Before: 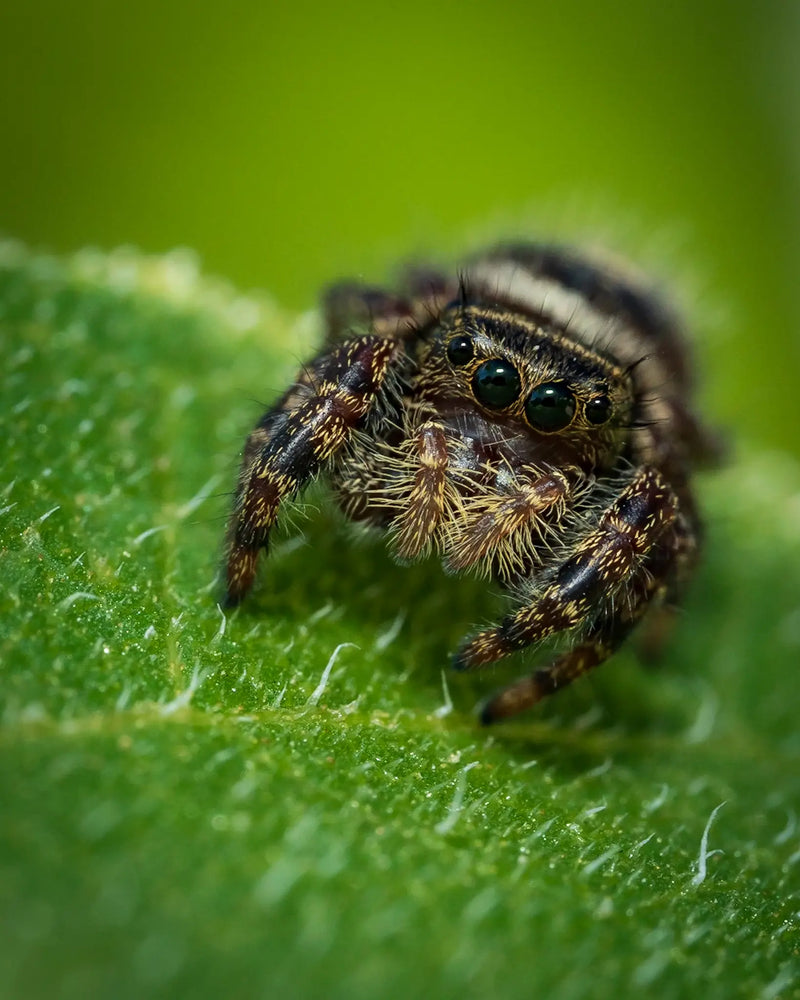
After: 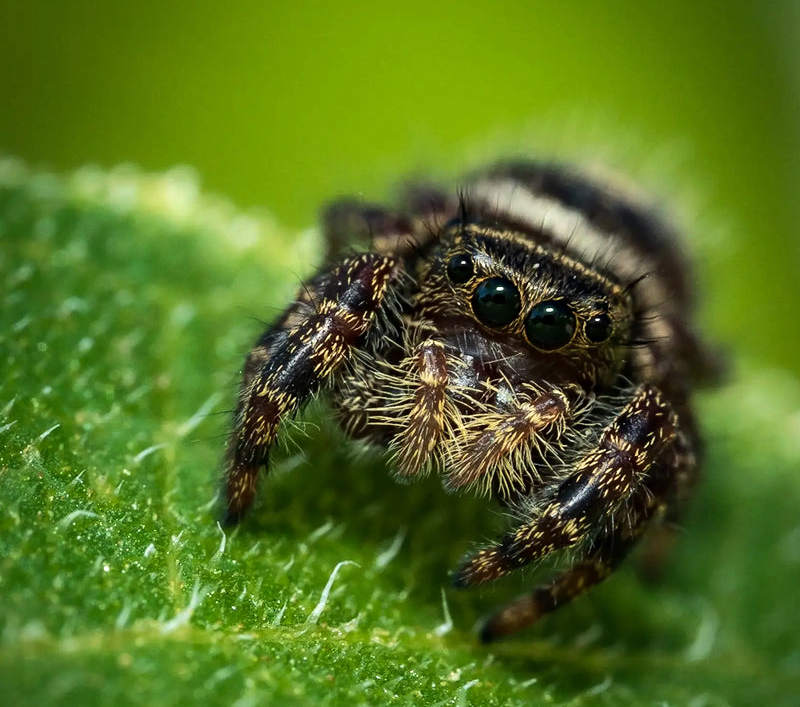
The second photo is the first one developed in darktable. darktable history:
tone equalizer: -8 EV -0.417 EV, -7 EV -0.389 EV, -6 EV -0.333 EV, -5 EV -0.222 EV, -3 EV 0.222 EV, -2 EV 0.333 EV, -1 EV 0.389 EV, +0 EV 0.417 EV, edges refinement/feathering 500, mask exposure compensation -1.57 EV, preserve details no
crop and rotate: top 8.293%, bottom 20.996%
